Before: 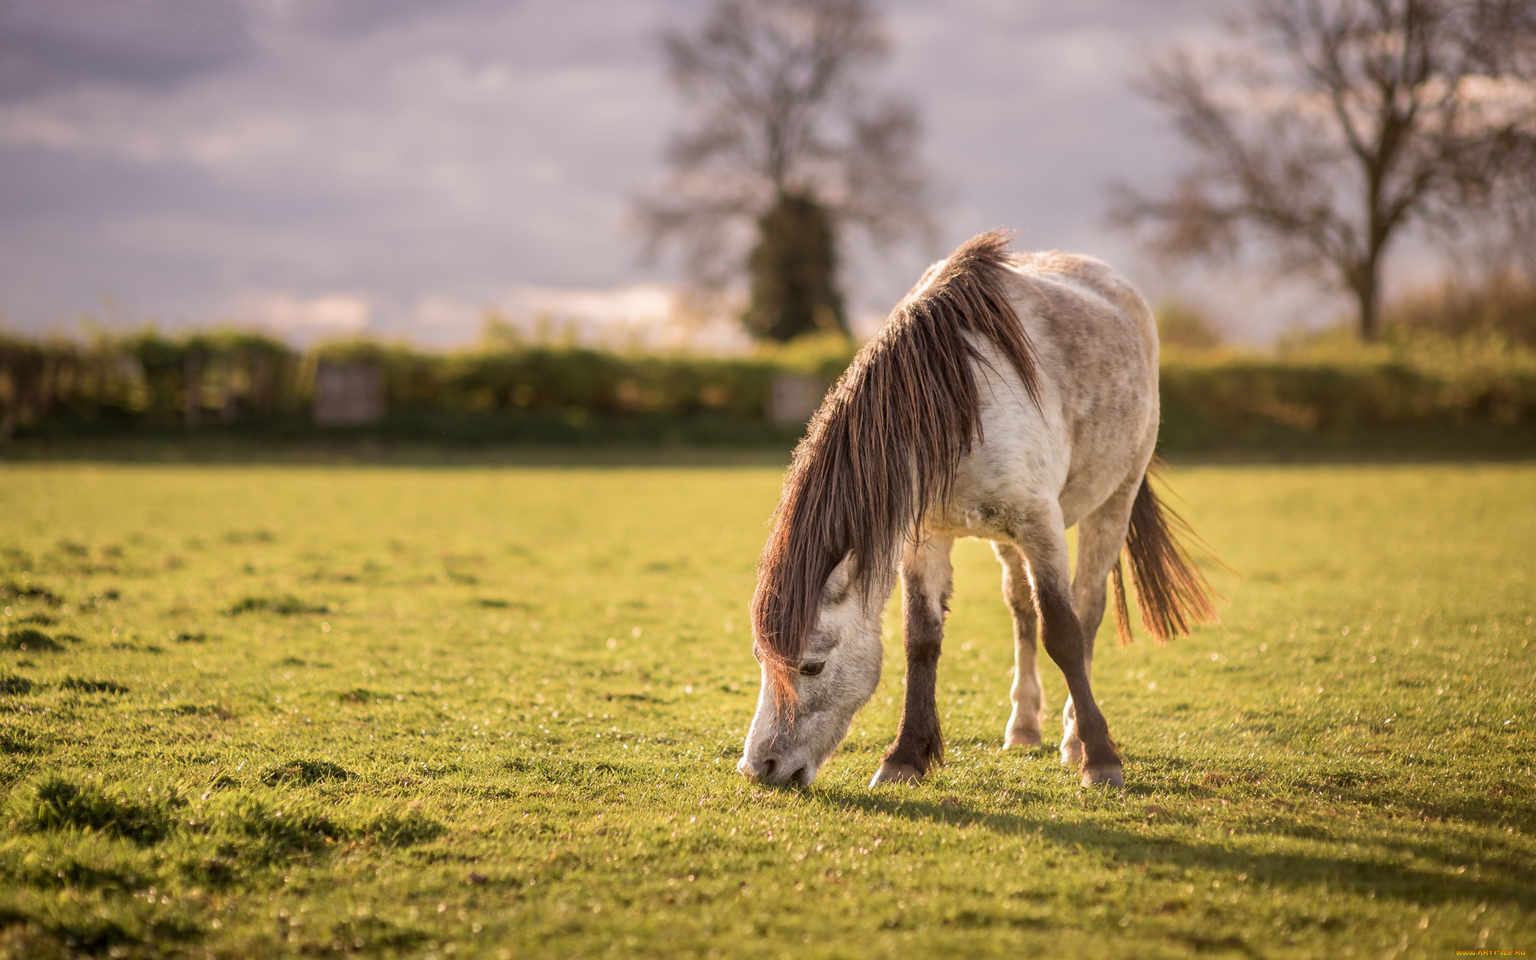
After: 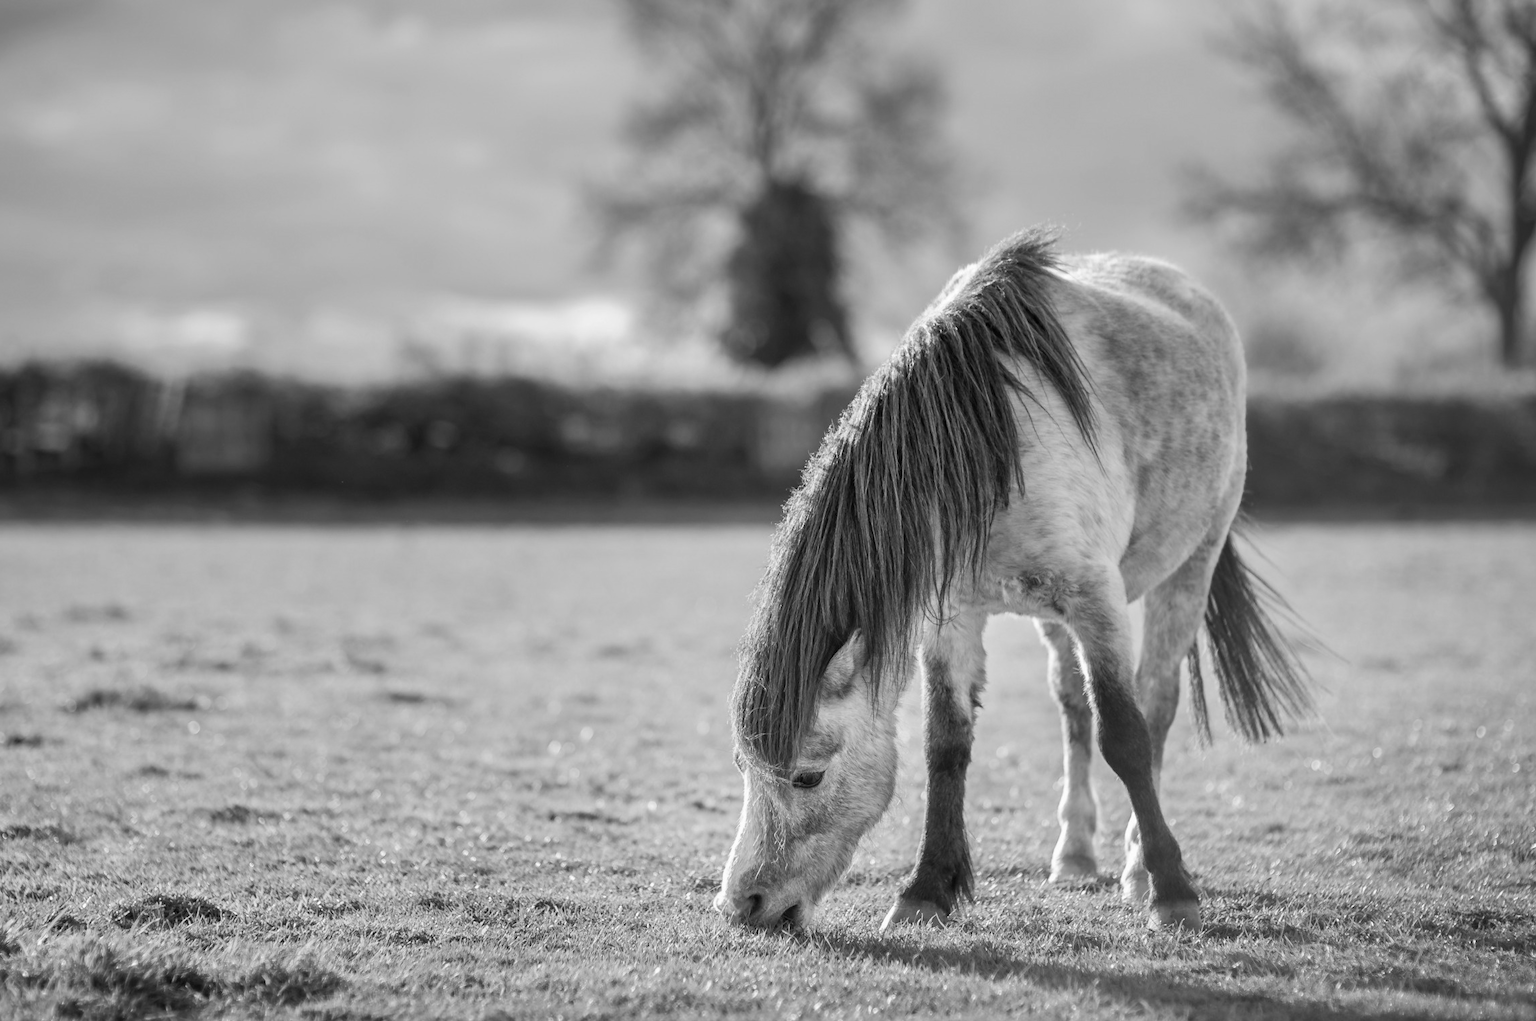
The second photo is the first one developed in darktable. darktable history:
crop: left 11.225%, top 5.381%, right 9.565%, bottom 10.314%
monochrome: on, module defaults
